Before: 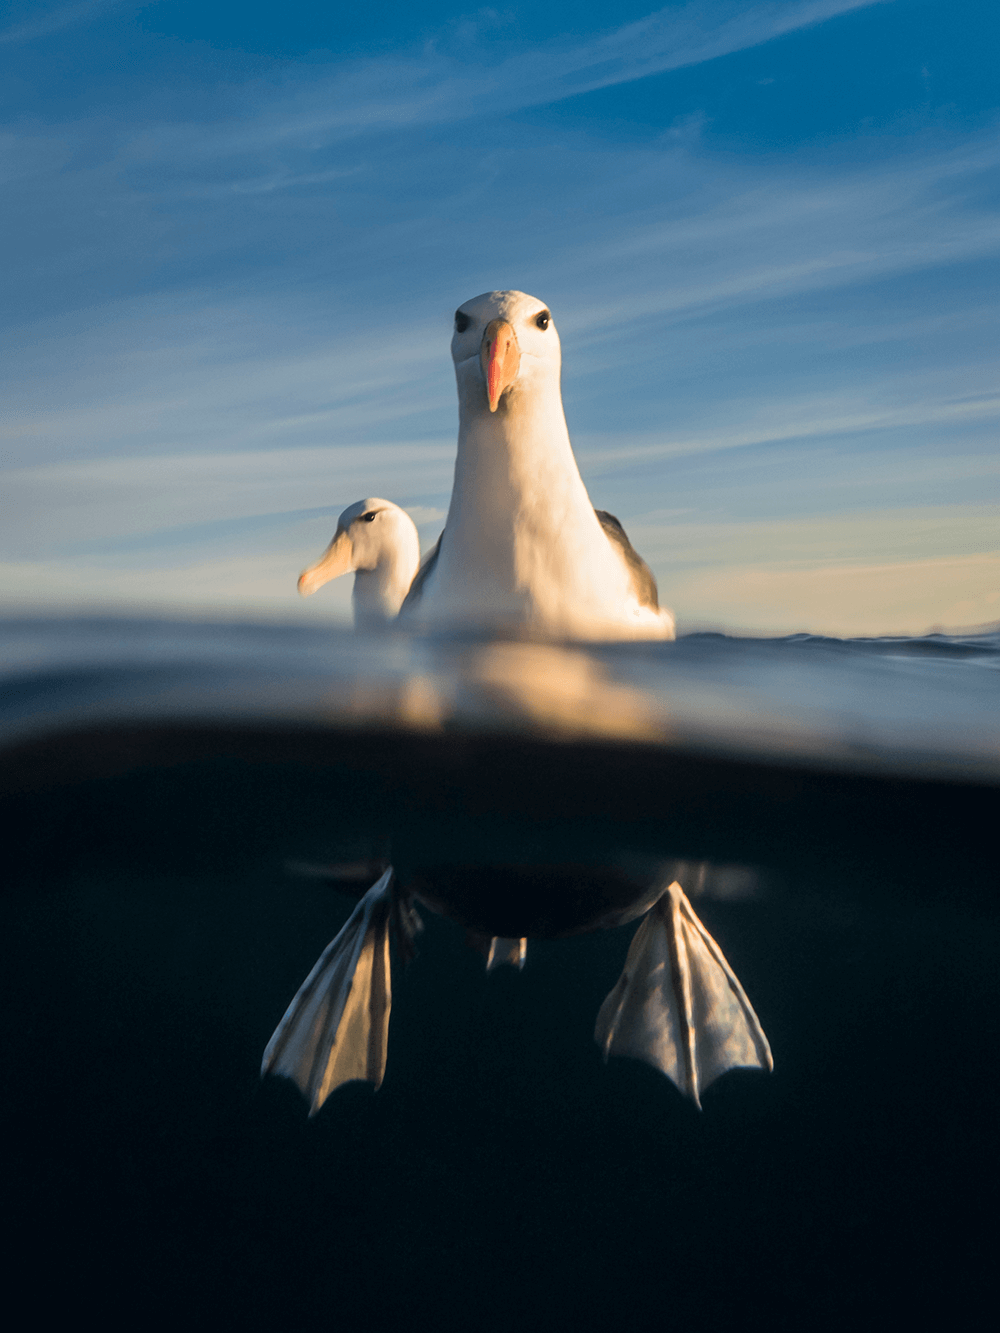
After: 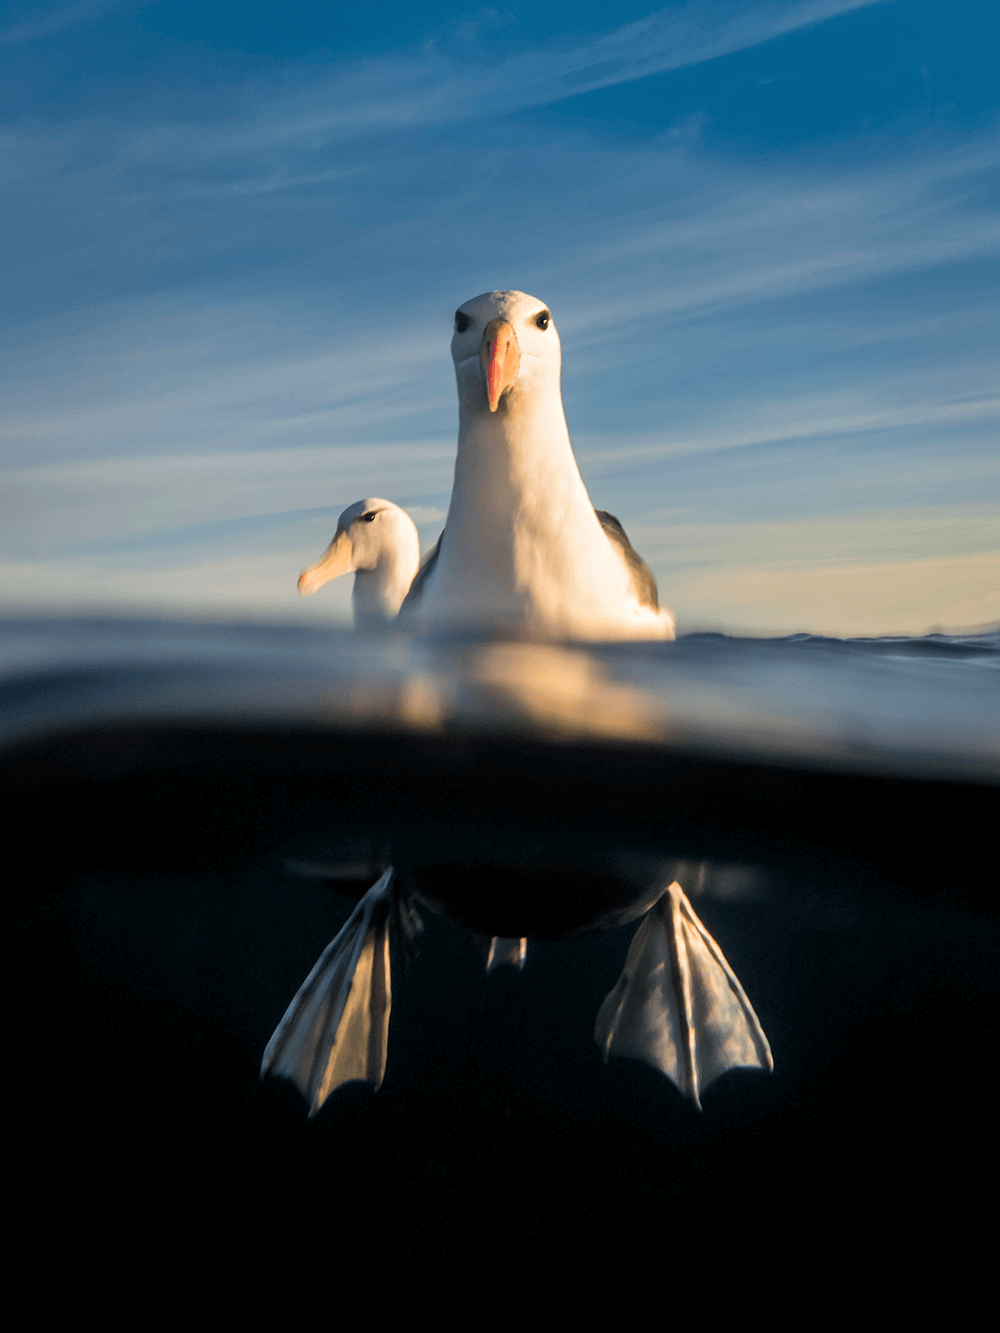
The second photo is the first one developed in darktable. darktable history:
levels: levels [0.026, 0.507, 0.987]
